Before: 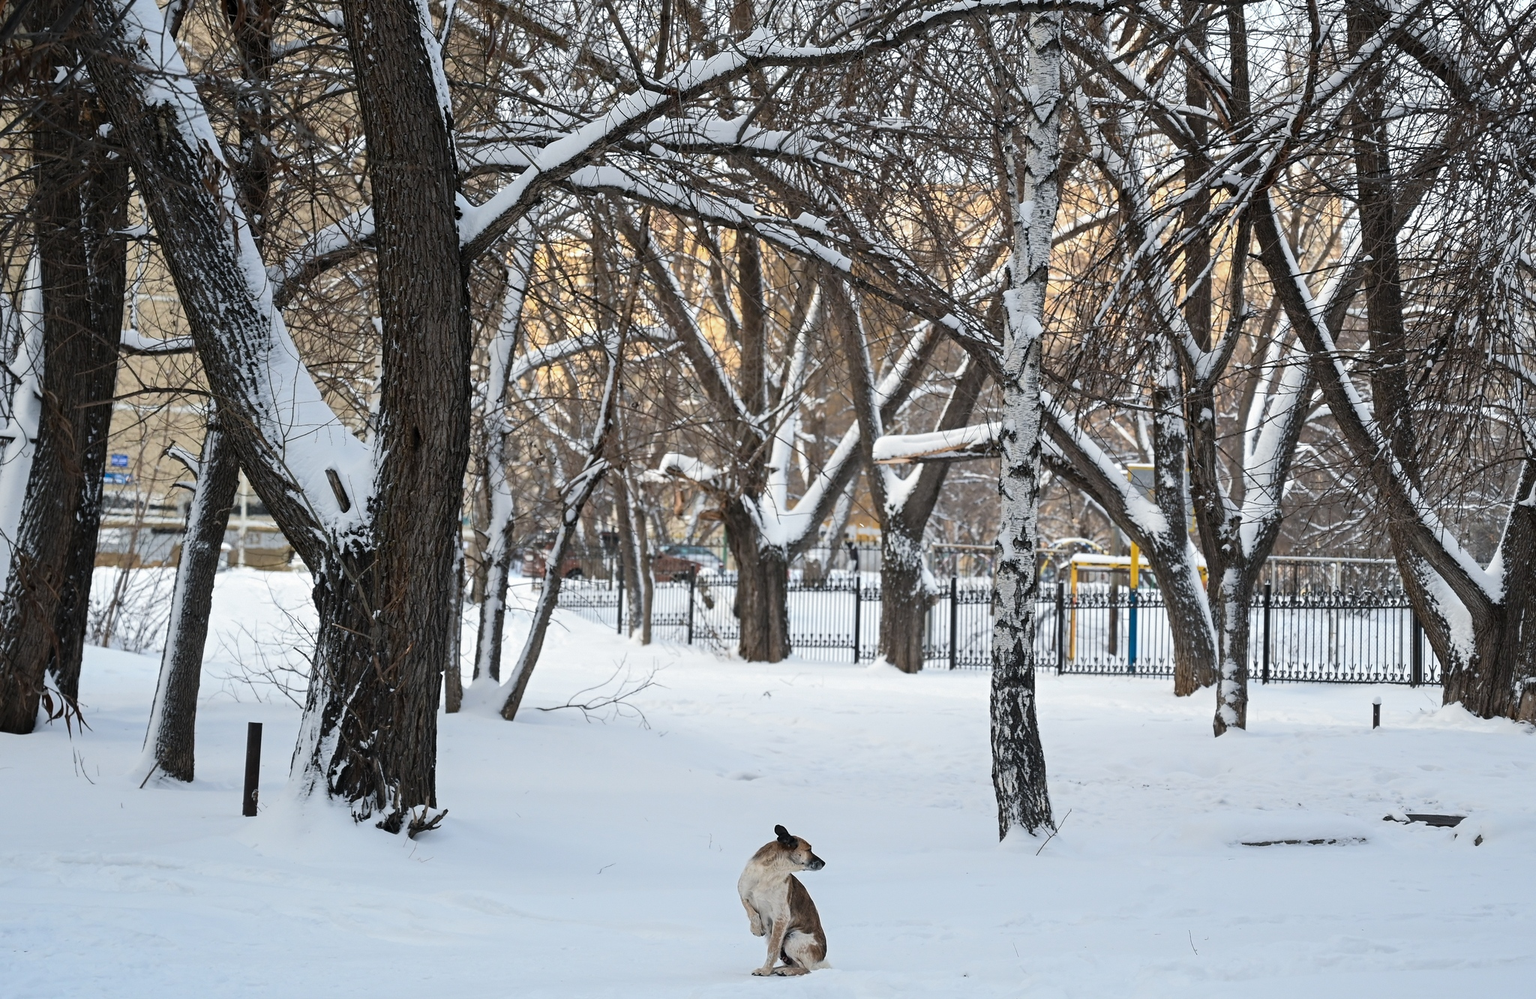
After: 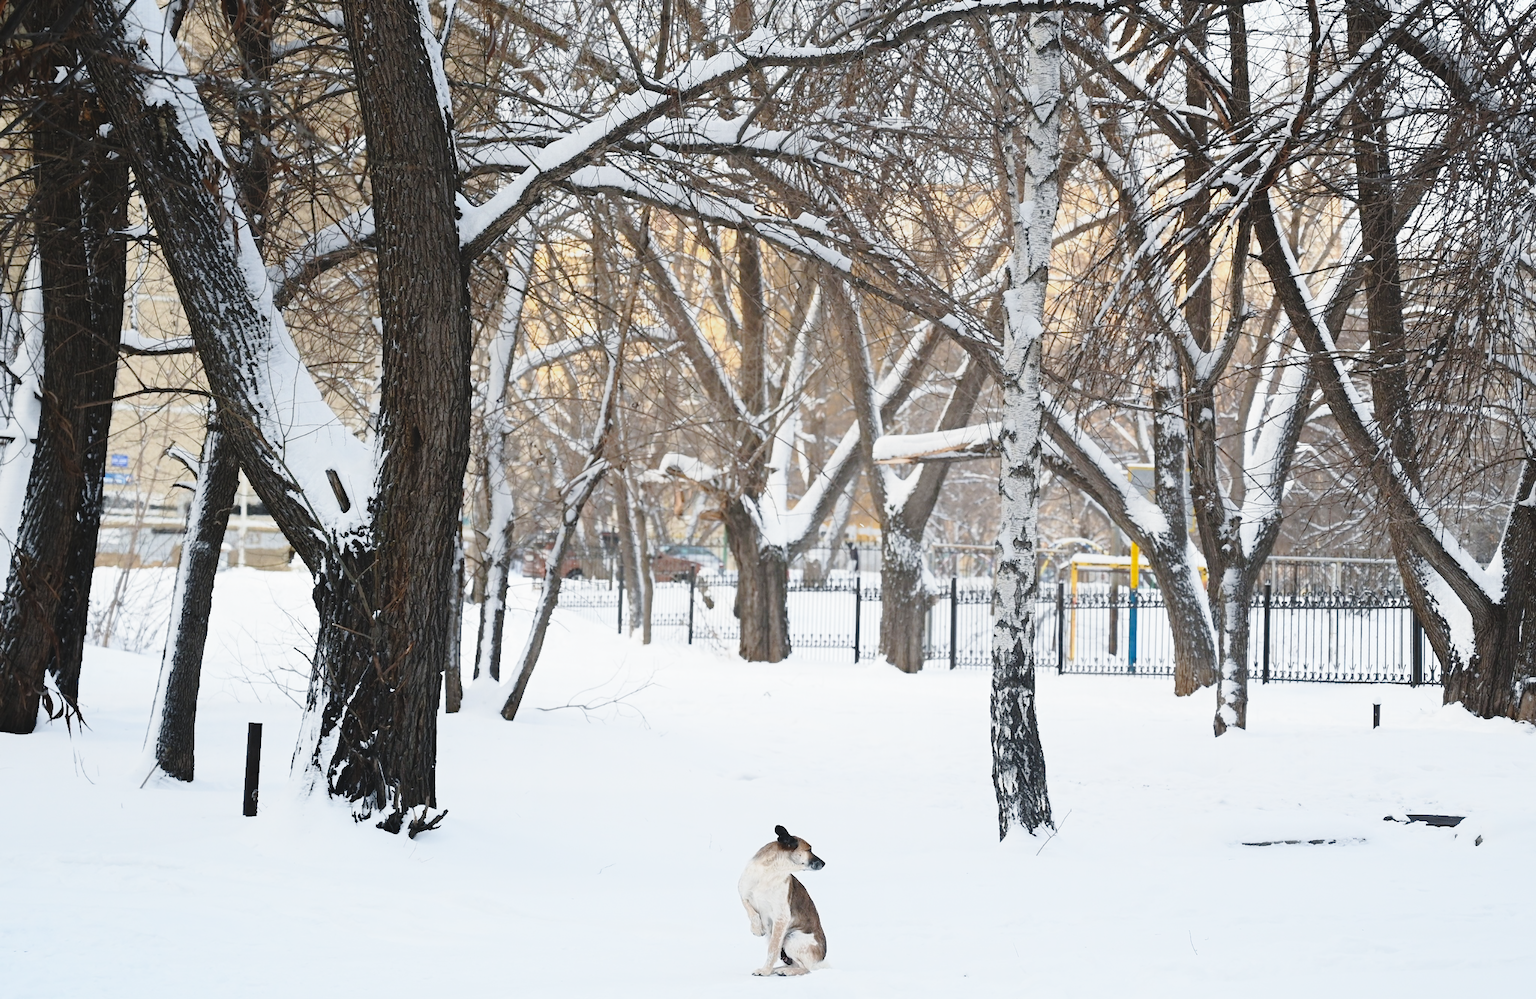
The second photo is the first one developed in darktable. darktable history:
base curve: curves: ch0 [(0, 0) (0.028, 0.03) (0.121, 0.232) (0.46, 0.748) (0.859, 0.968) (1, 1)], preserve colors none
contrast equalizer: octaves 7, y [[0.6 ×6], [0.55 ×6], [0 ×6], [0 ×6], [0 ×6]], mix -1
